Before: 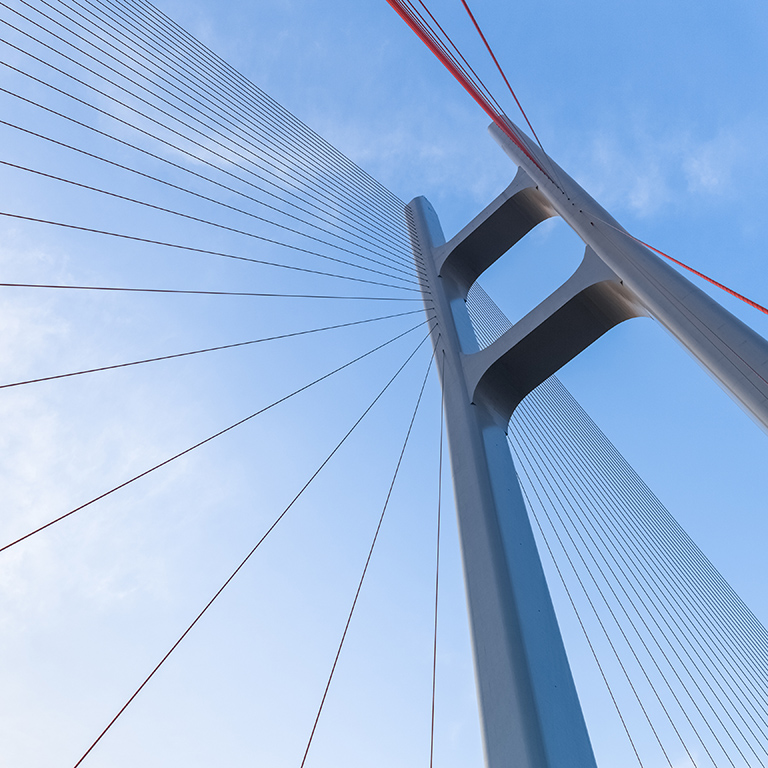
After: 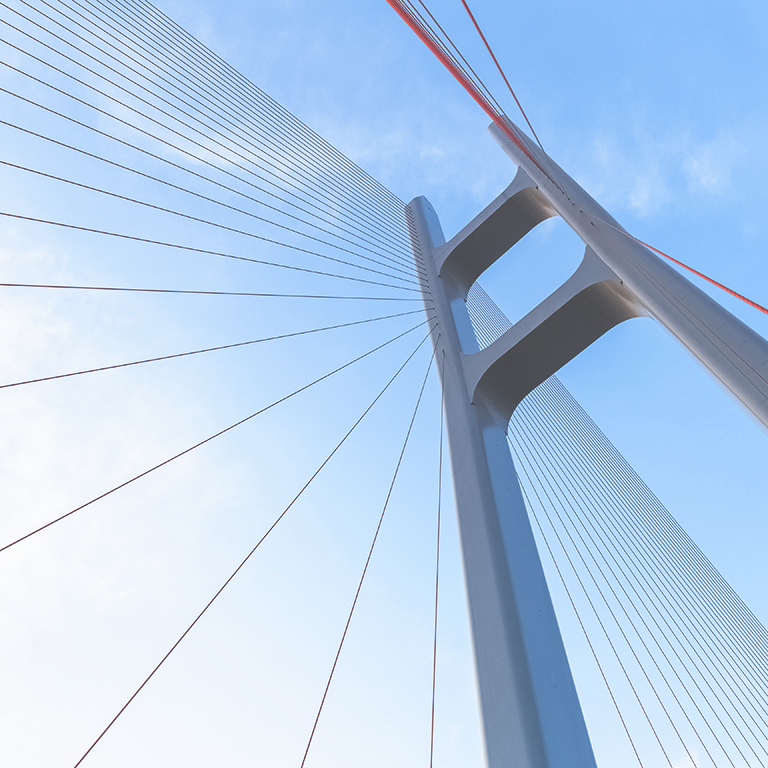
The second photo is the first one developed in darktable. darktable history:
exposure: black level correction -0.087, compensate highlight preservation false
filmic rgb: black relative exposure -8.7 EV, white relative exposure 2.7 EV, threshold 3 EV, target black luminance 0%, hardness 6.25, latitude 76.53%, contrast 1.326, shadows ↔ highlights balance -0.349%, preserve chrominance no, color science v4 (2020), enable highlight reconstruction true
